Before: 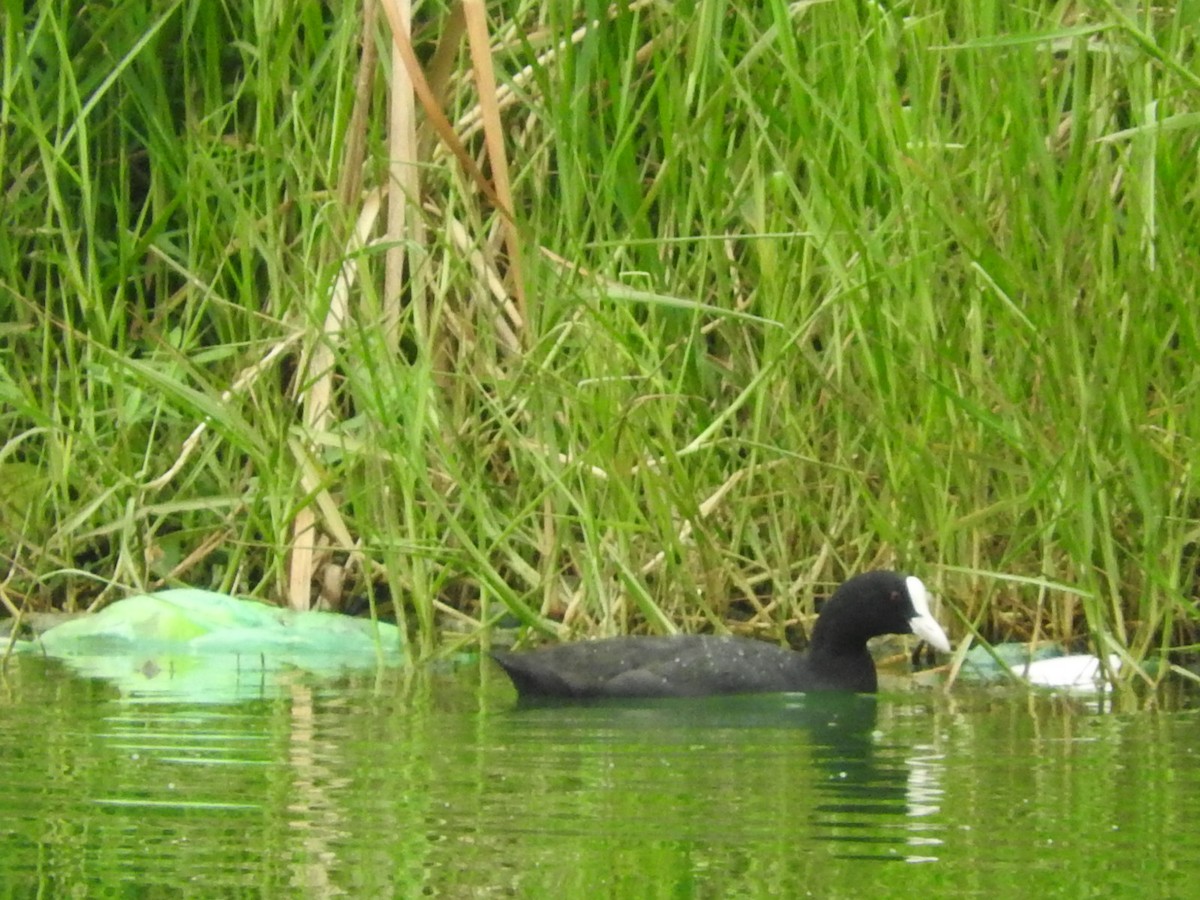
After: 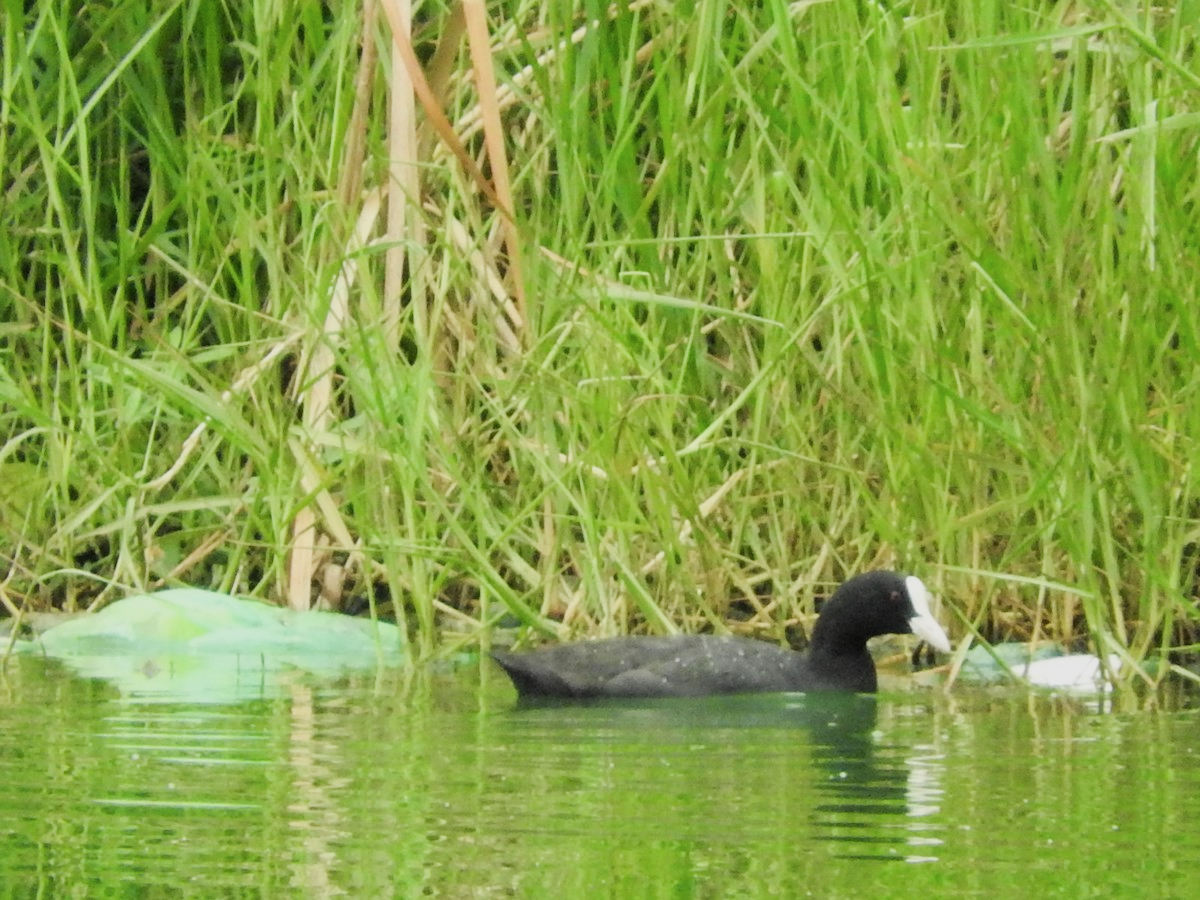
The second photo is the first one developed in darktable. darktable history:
exposure: black level correction 0.001, exposure 0.498 EV, compensate highlight preservation false
contrast brightness saturation: saturation -0.062
filmic rgb: black relative exposure -7.65 EV, white relative exposure 4.56 EV, hardness 3.61, contrast 1.051
